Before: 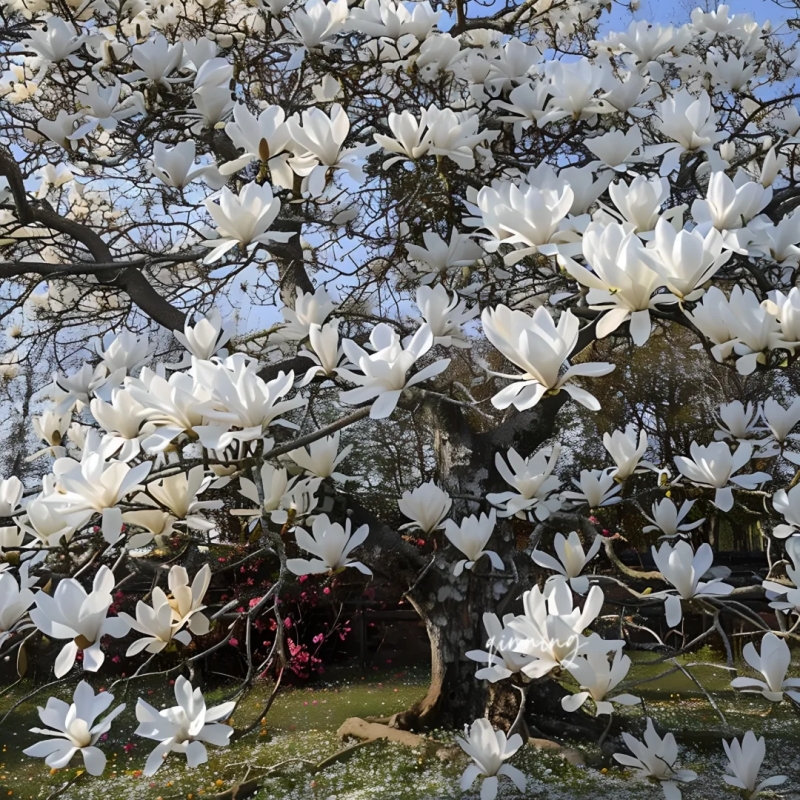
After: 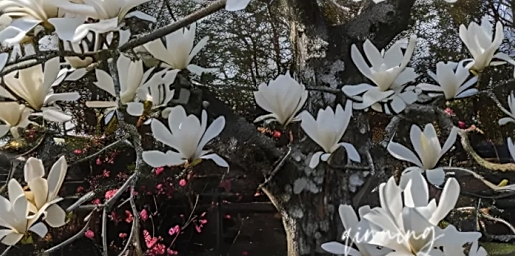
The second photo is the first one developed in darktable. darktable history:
local contrast: highlights 0%, shadows 2%, detail 134%
color calibration: illuminant same as pipeline (D50), adaptation XYZ, x 0.345, y 0.359, temperature 5015.69 K
crop: left 18.034%, top 51.11%, right 17.553%, bottom 16.835%
sharpen: on, module defaults
